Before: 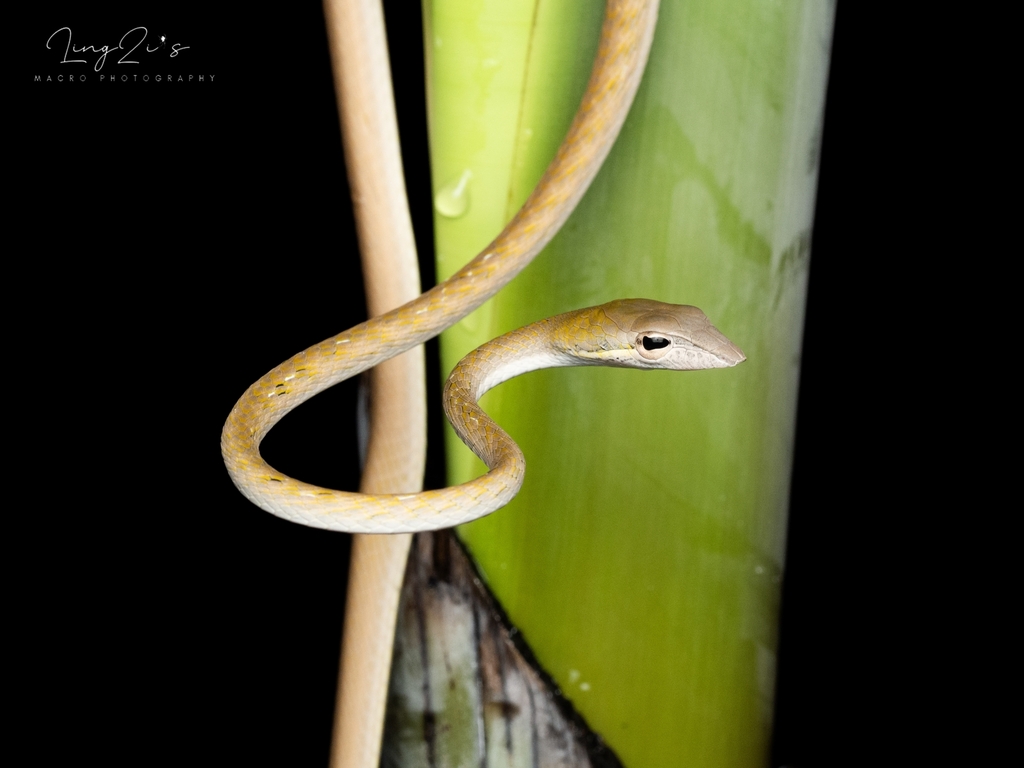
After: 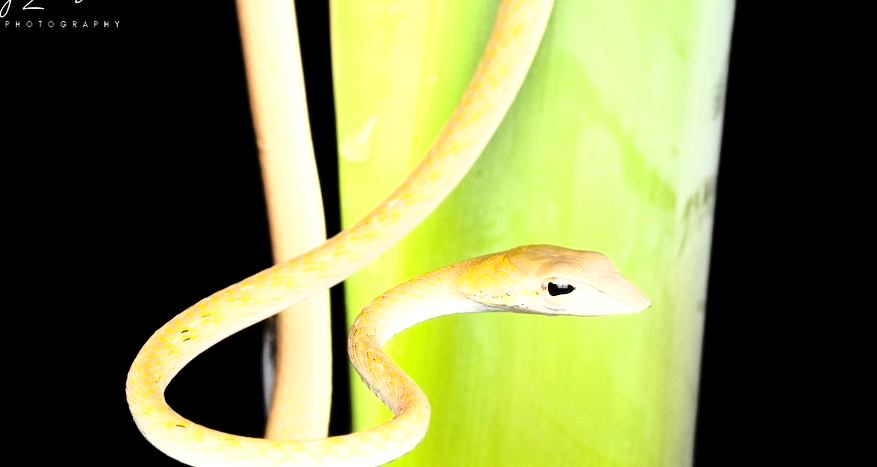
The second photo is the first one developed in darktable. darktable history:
crop and rotate: left 9.31%, top 7.14%, right 5.008%, bottom 31.94%
base curve: curves: ch0 [(0, 0) (0.032, 0.037) (0.105, 0.228) (0.435, 0.76) (0.856, 0.983) (1, 1)]
exposure: exposure 0.945 EV, compensate highlight preservation false
